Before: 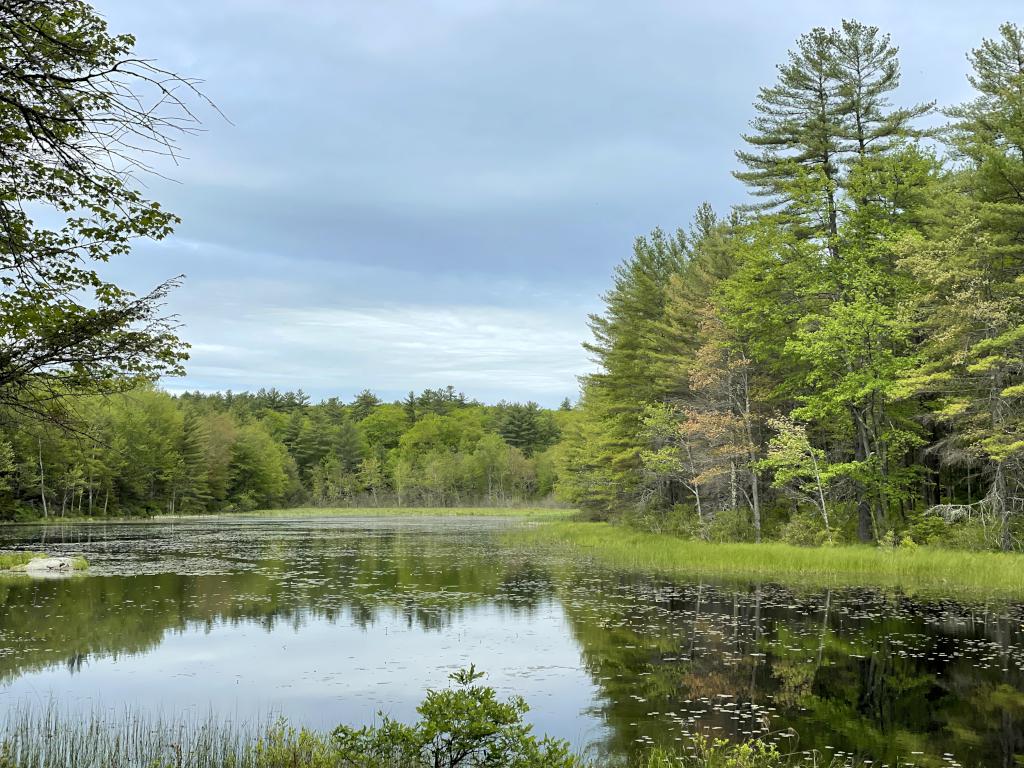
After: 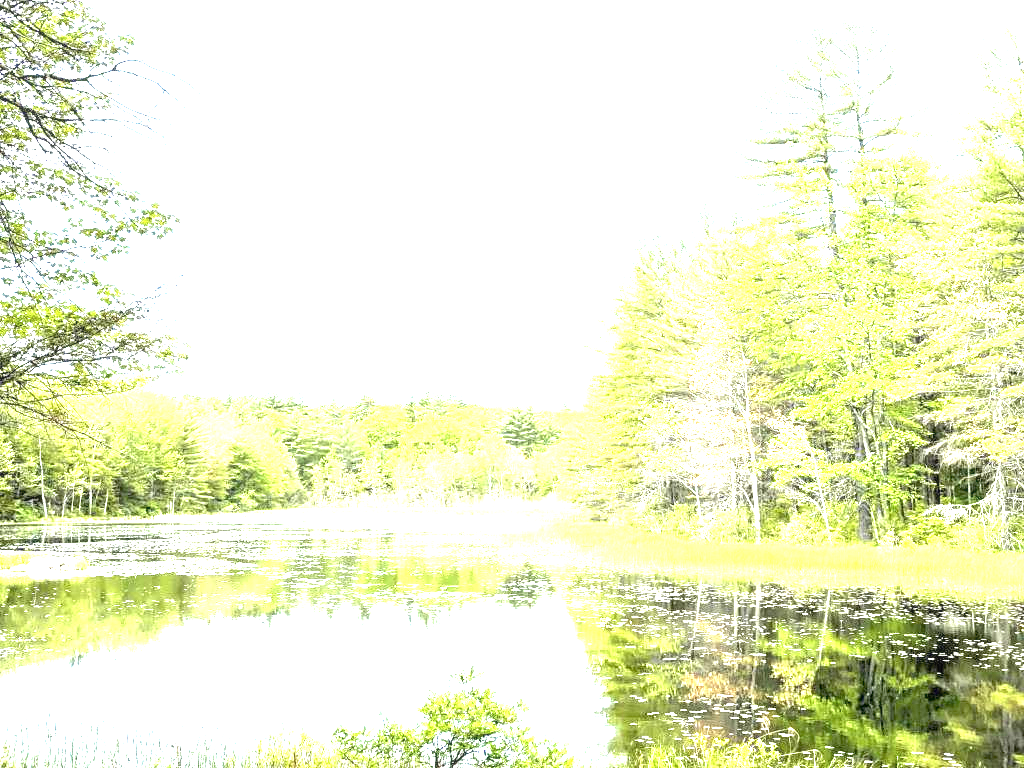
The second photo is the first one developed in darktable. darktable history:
local contrast: detail 130%
exposure: exposure 3 EV, compensate highlight preservation false
tone equalizer: on, module defaults
